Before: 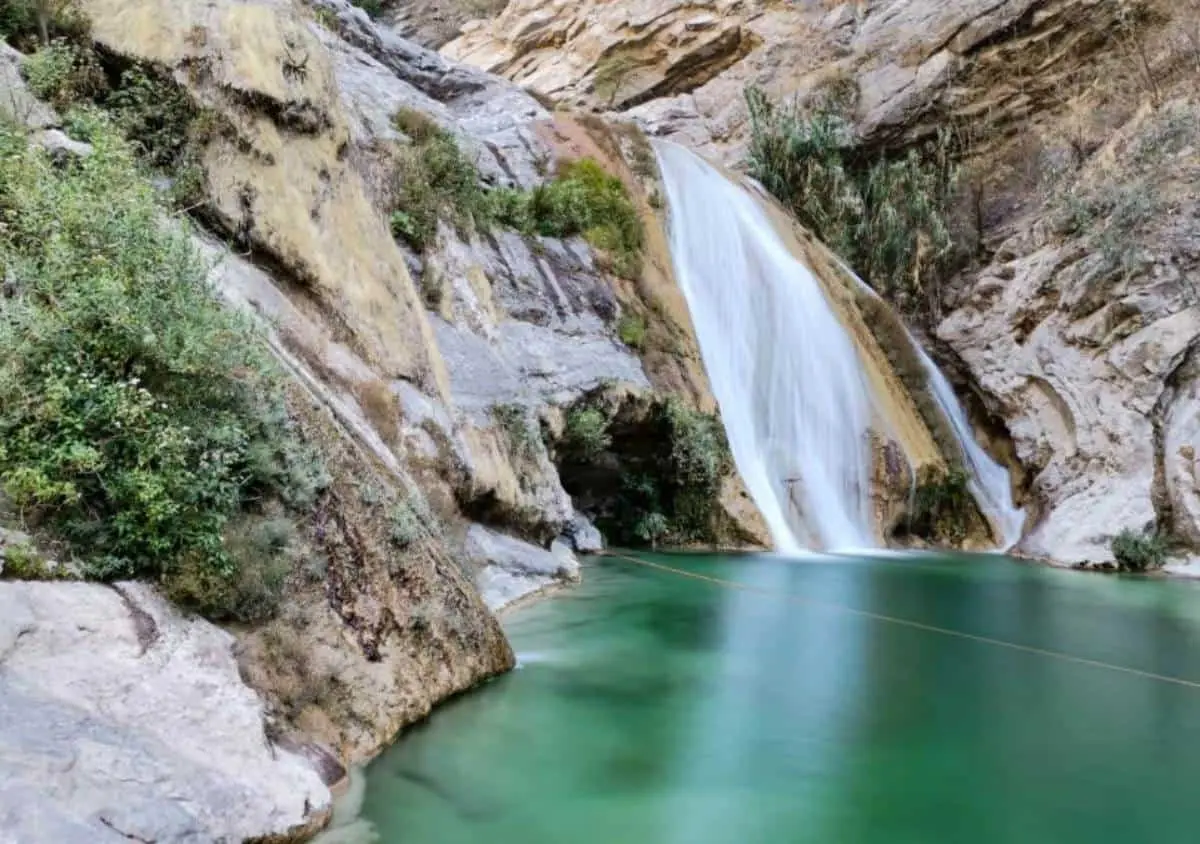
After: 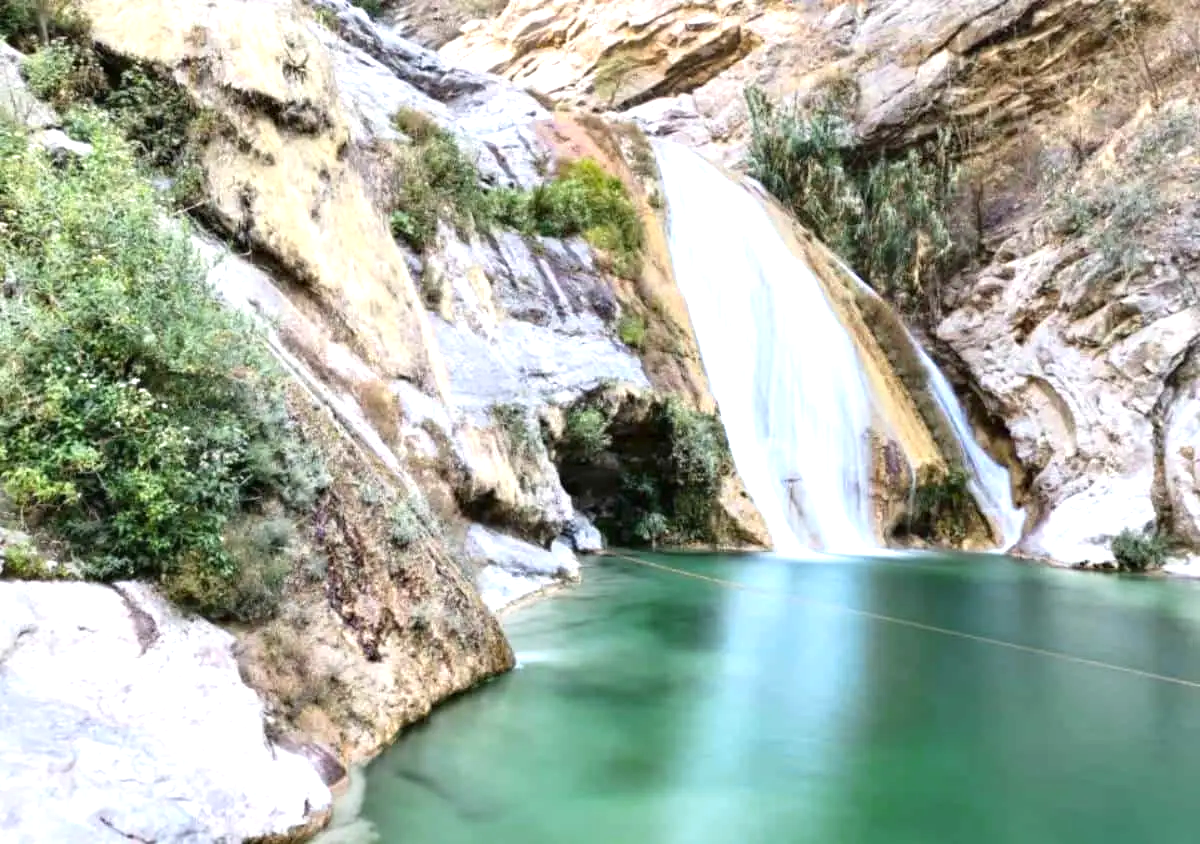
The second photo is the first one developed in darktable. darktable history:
exposure: black level correction 0, exposure 0.891 EV, compensate exposure bias true, compensate highlight preservation false
color zones: curves: ch0 [(0.004, 0.305) (0.261, 0.623) (0.389, 0.399) (0.708, 0.571) (0.947, 0.34)]; ch1 [(0.025, 0.645) (0.229, 0.584) (0.326, 0.551) (0.484, 0.262) (0.757, 0.643)], mix -61.25%
